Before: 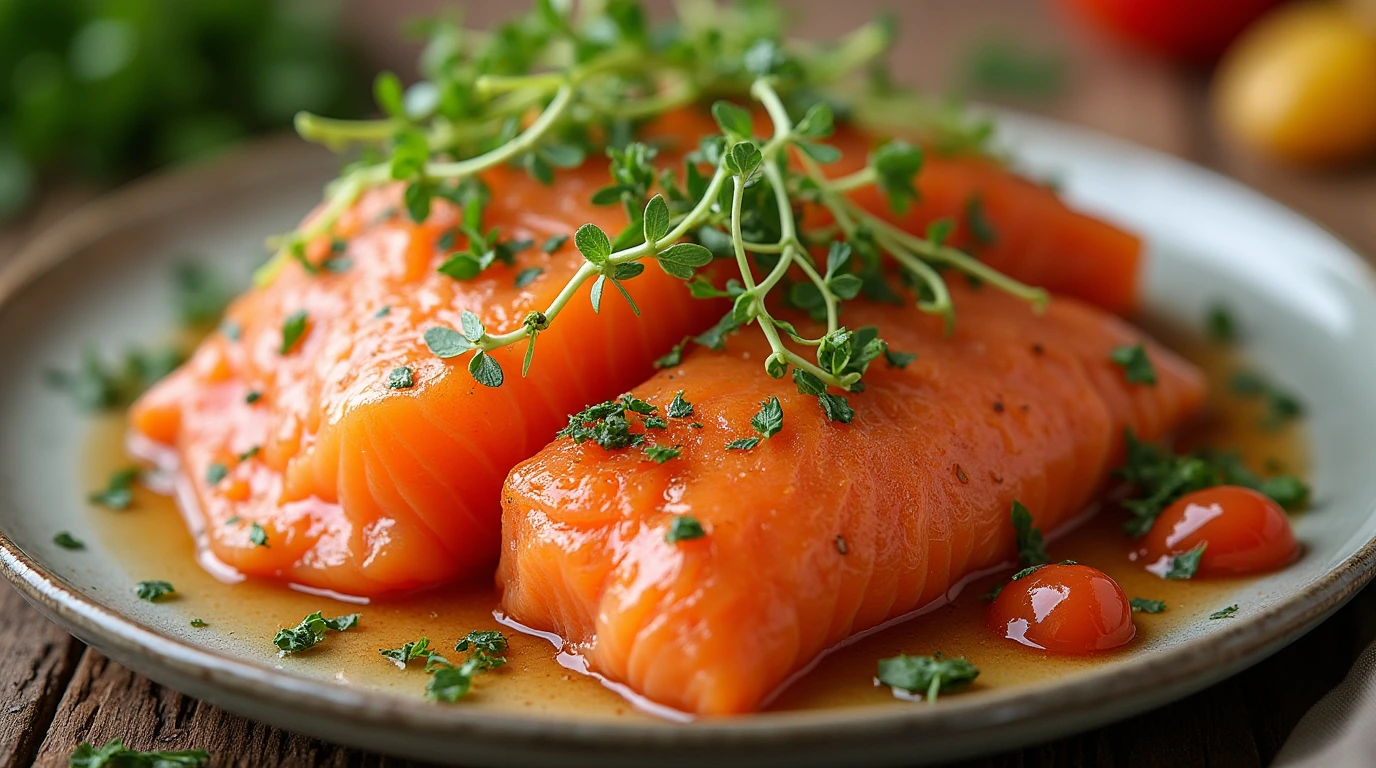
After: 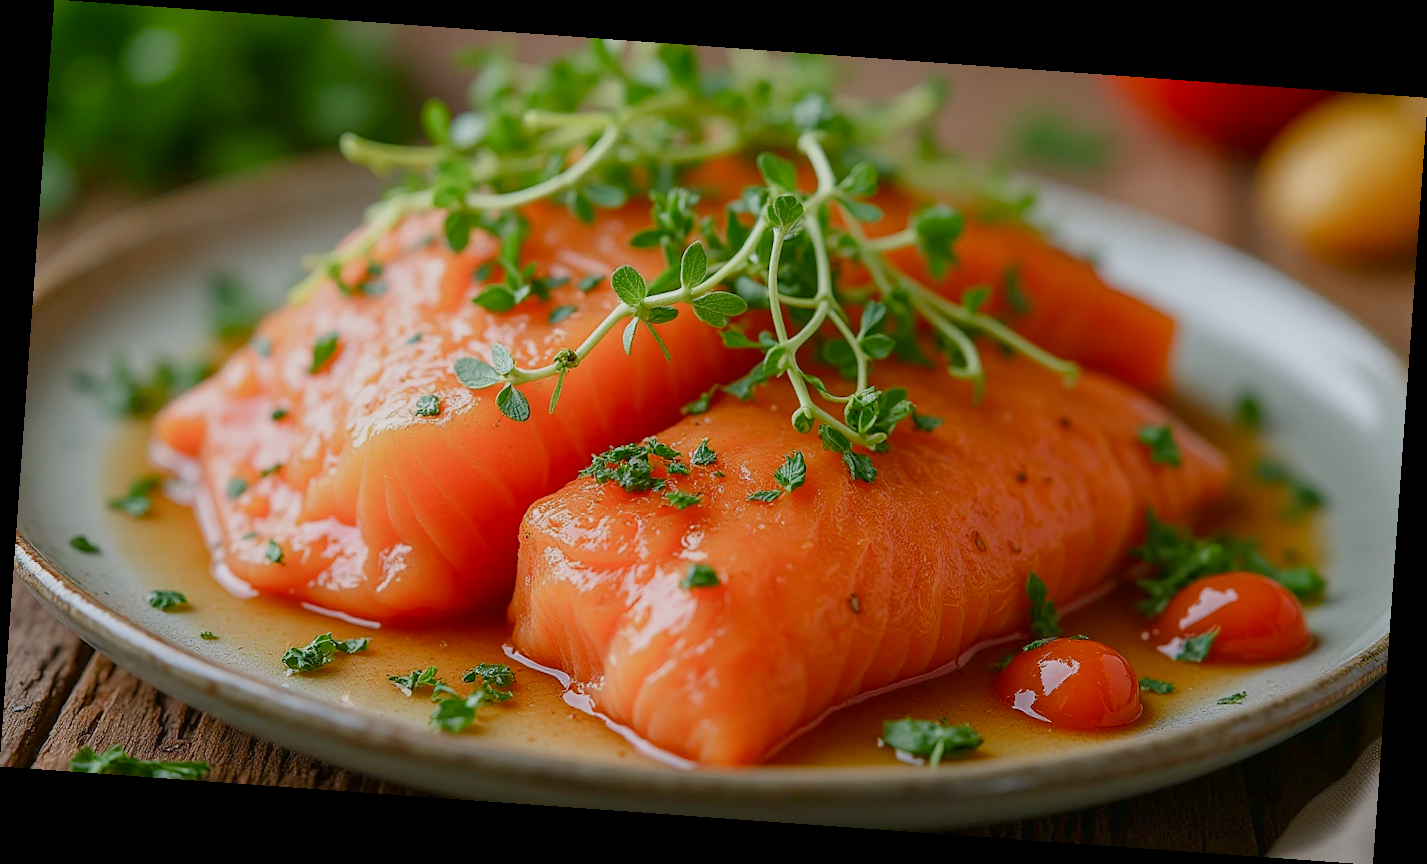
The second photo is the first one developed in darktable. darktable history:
rotate and perspective: rotation 4.1°, automatic cropping off
color balance rgb: shadows lift › chroma 1%, shadows lift › hue 113°, highlights gain › chroma 0.2%, highlights gain › hue 333°, perceptual saturation grading › global saturation 20%, perceptual saturation grading › highlights -50%, perceptual saturation grading › shadows 25%, contrast -20%
